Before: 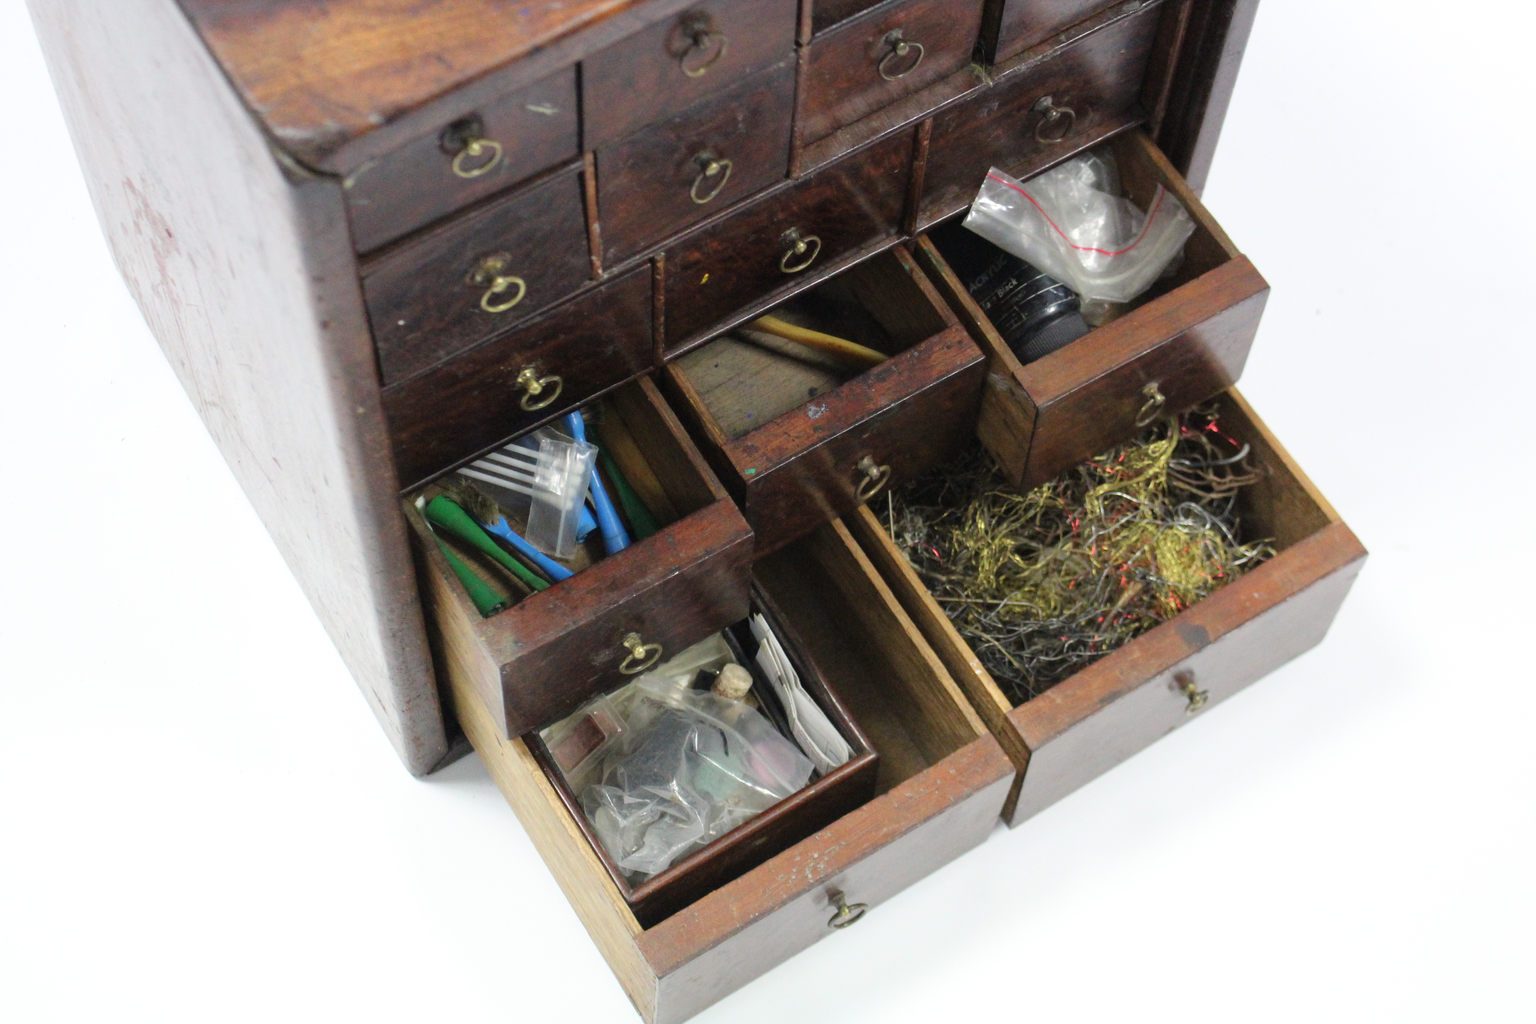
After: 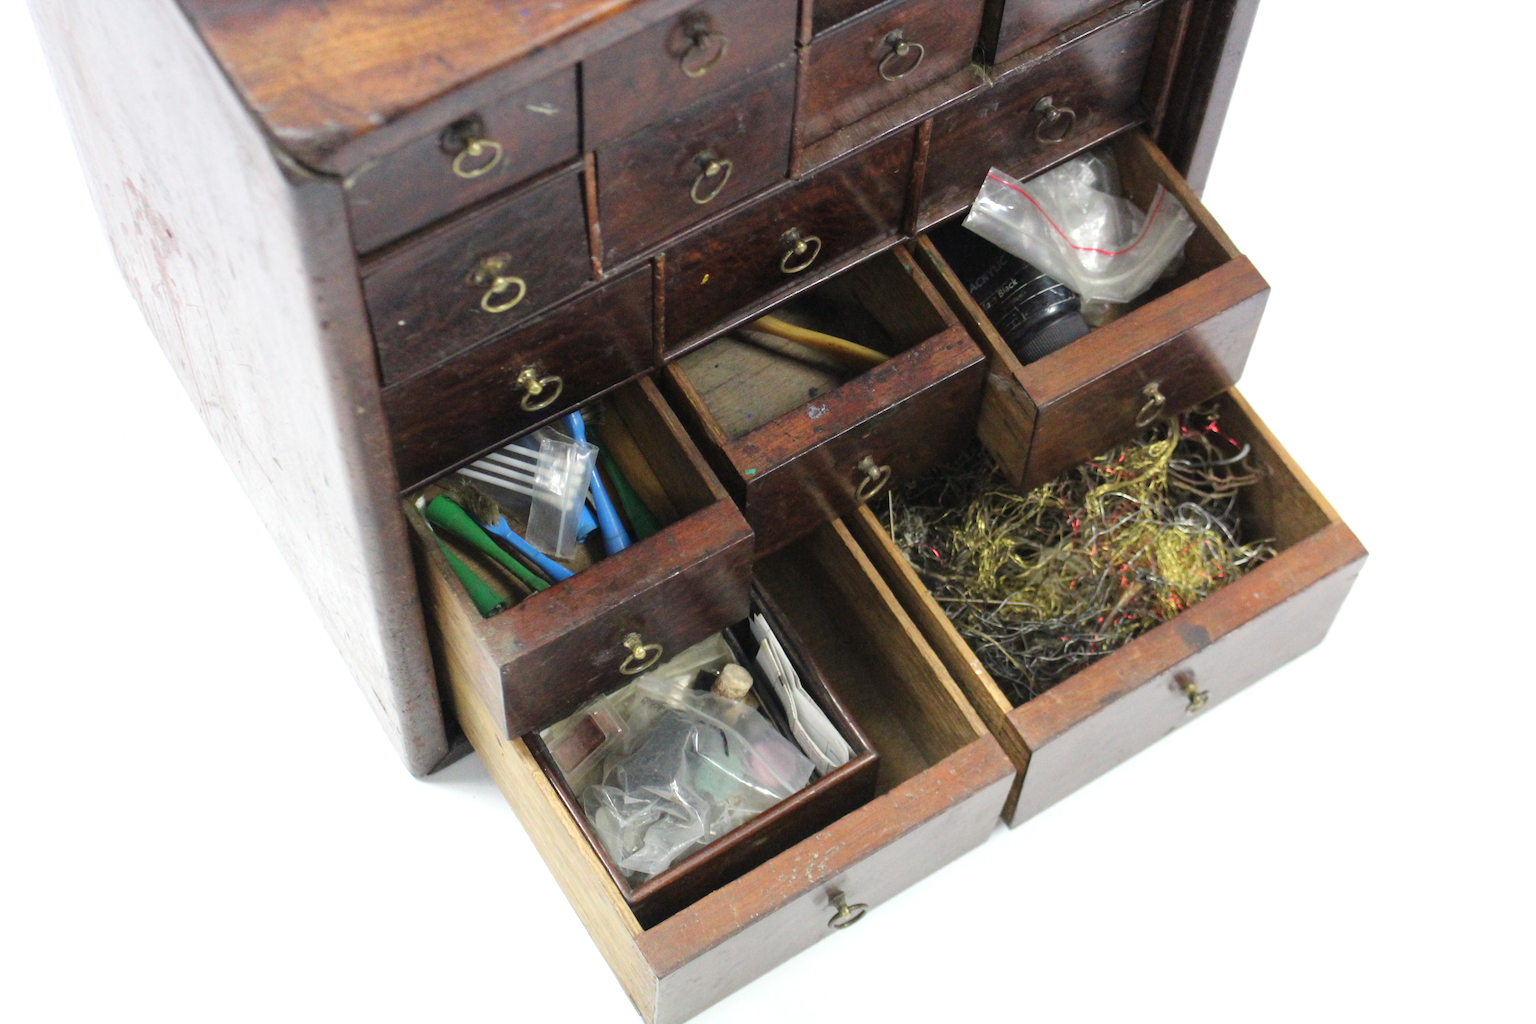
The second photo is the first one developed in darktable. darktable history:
exposure: exposure 0.23 EV, compensate highlight preservation false
